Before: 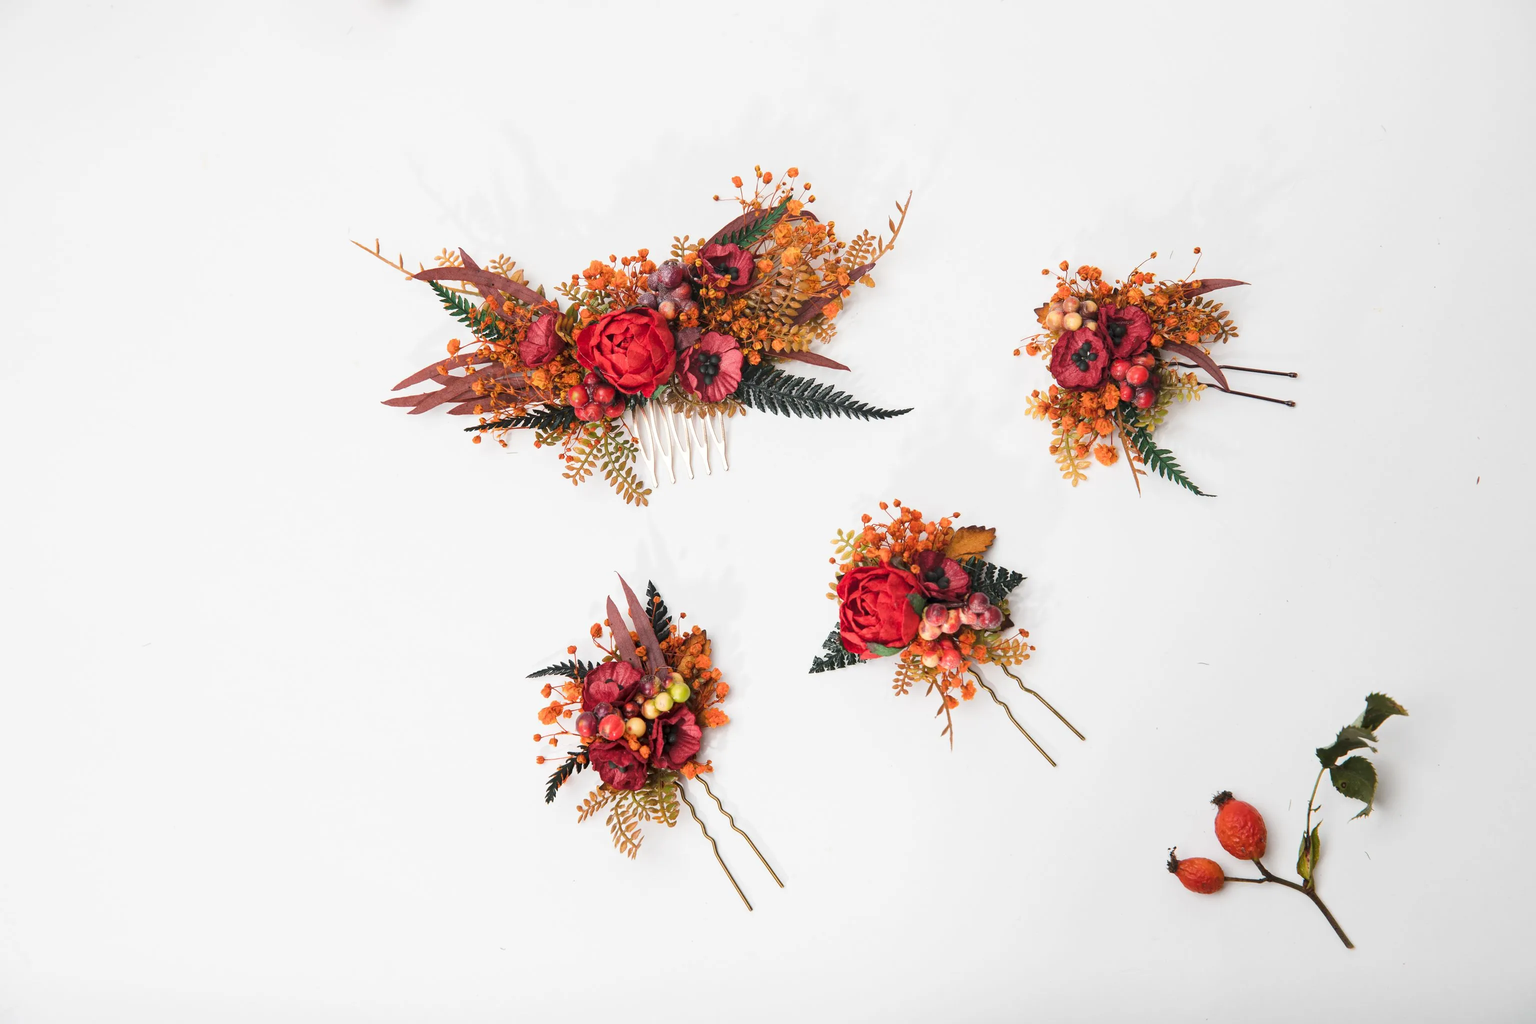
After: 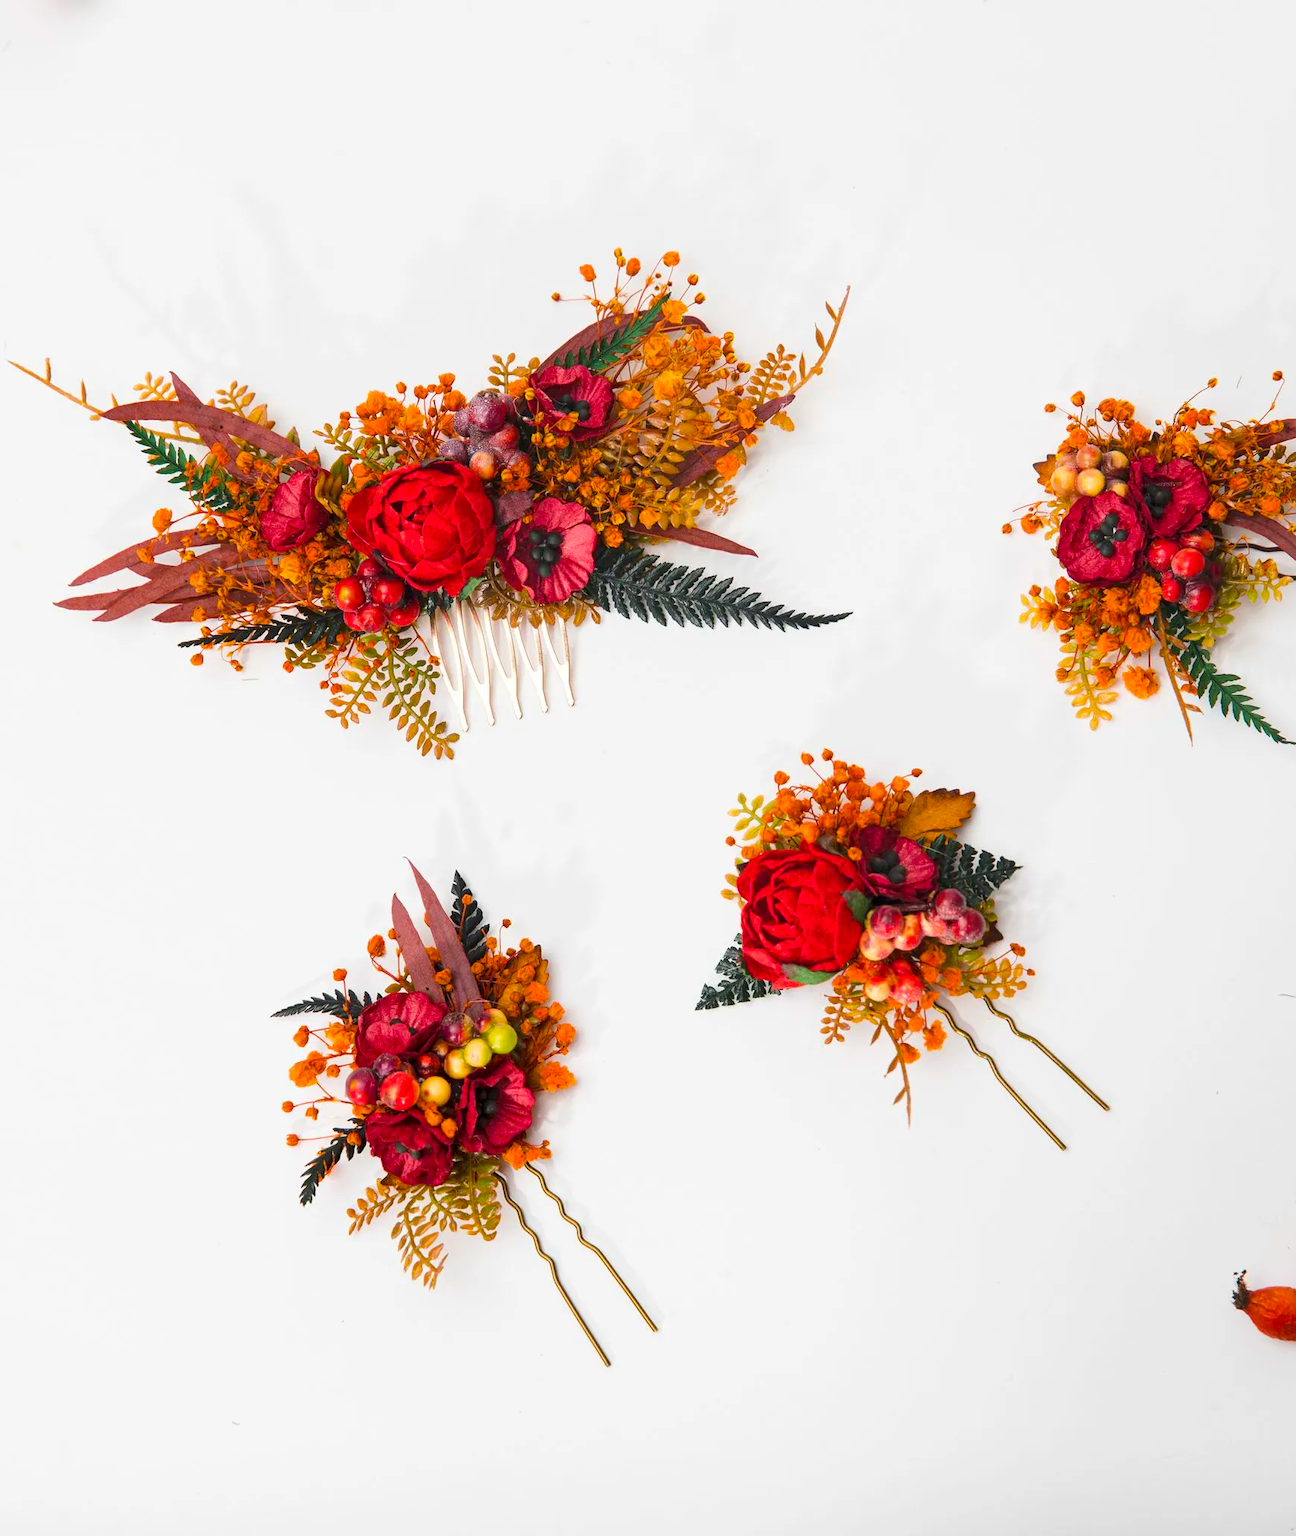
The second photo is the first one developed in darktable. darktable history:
crop and rotate: left 22.516%, right 21.234%
color balance rgb: perceptual saturation grading › global saturation 30%, global vibrance 30%
